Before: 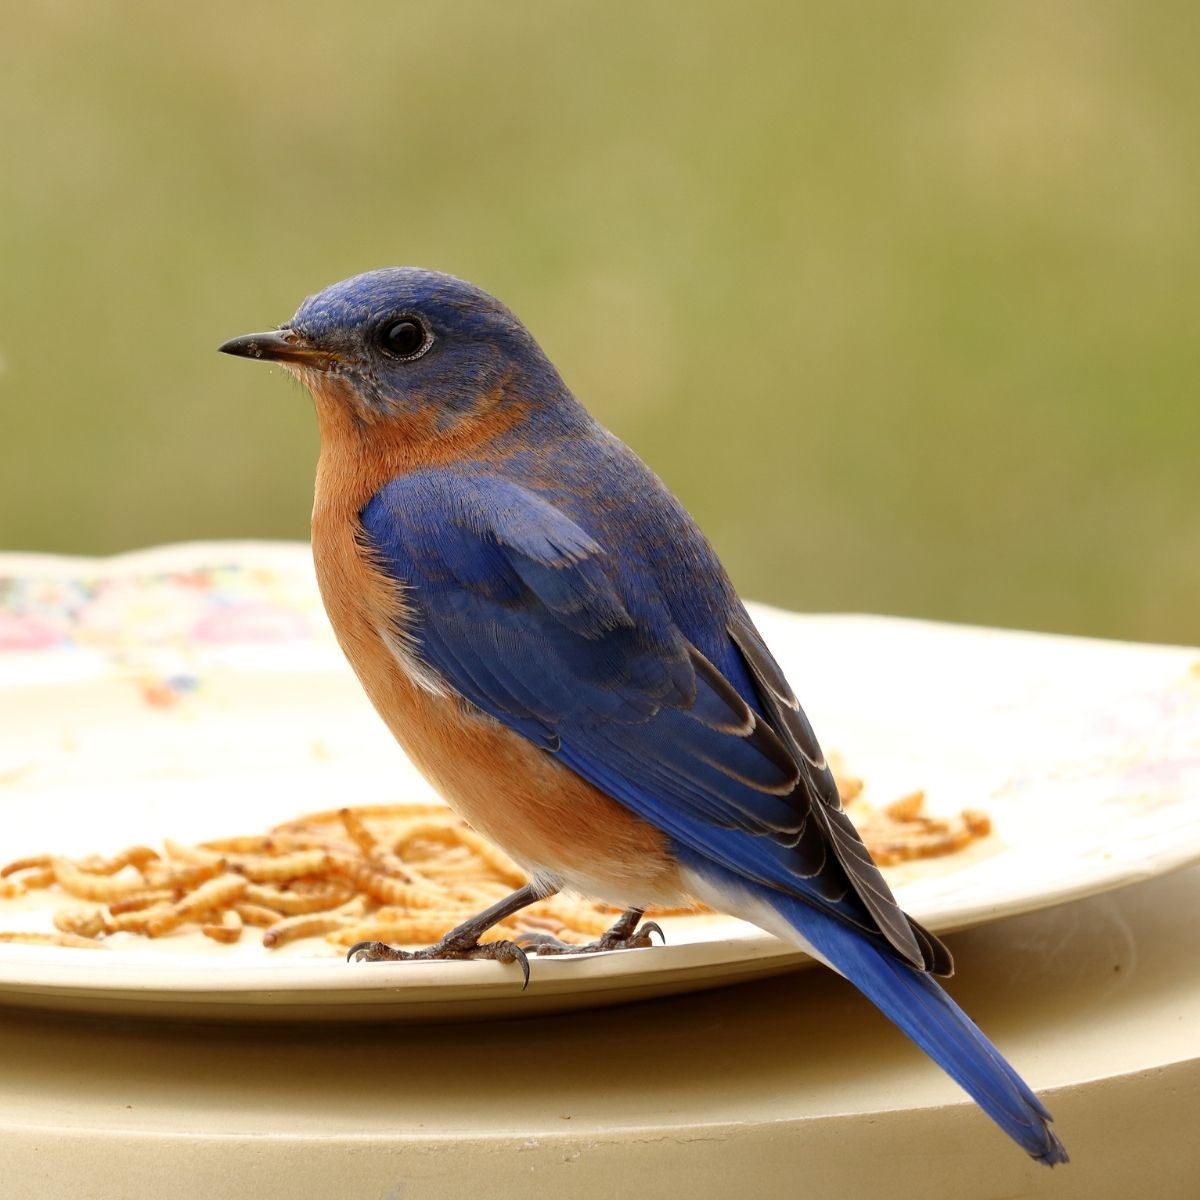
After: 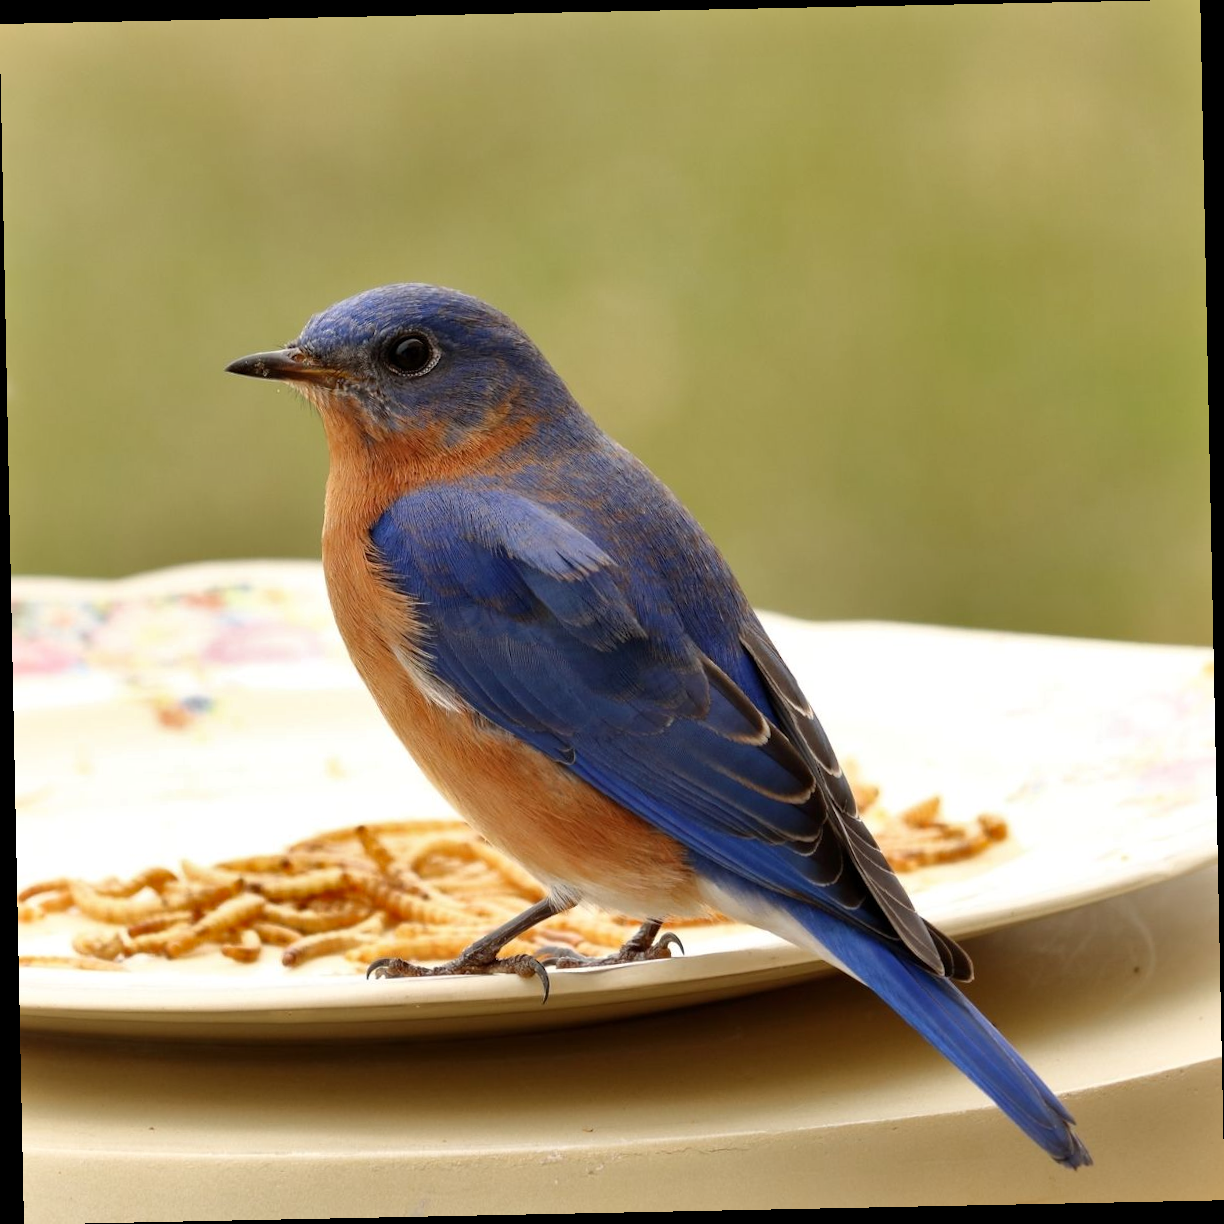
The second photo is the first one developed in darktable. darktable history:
shadows and highlights: soften with gaussian
rotate and perspective: rotation -1.17°, automatic cropping off
